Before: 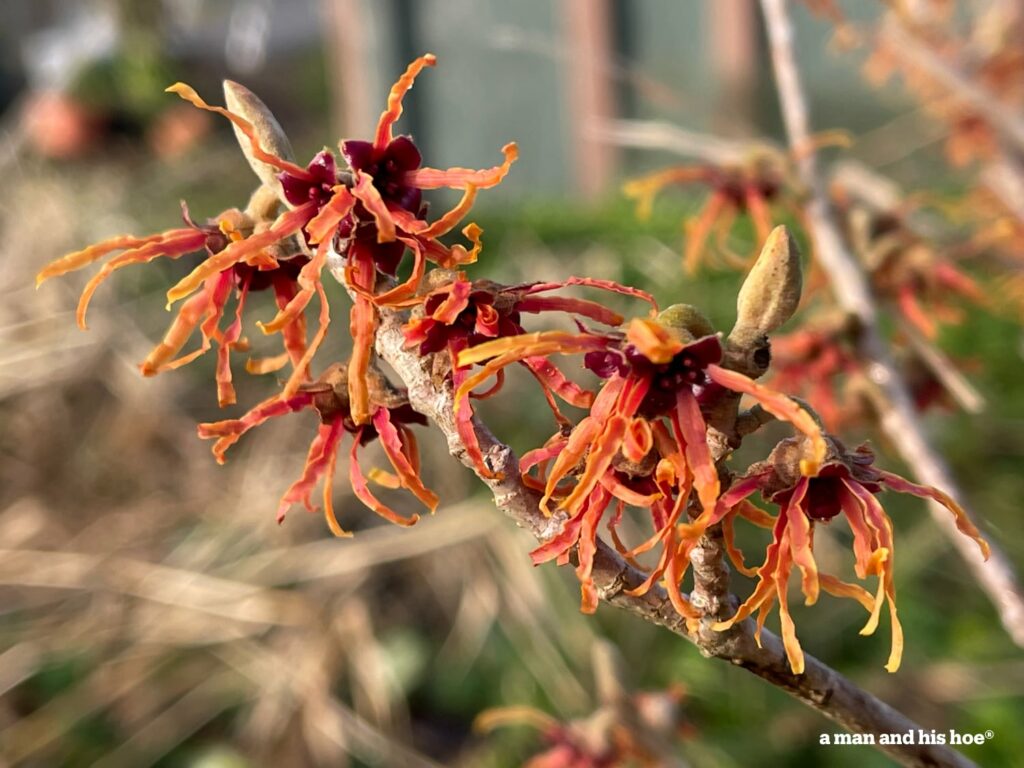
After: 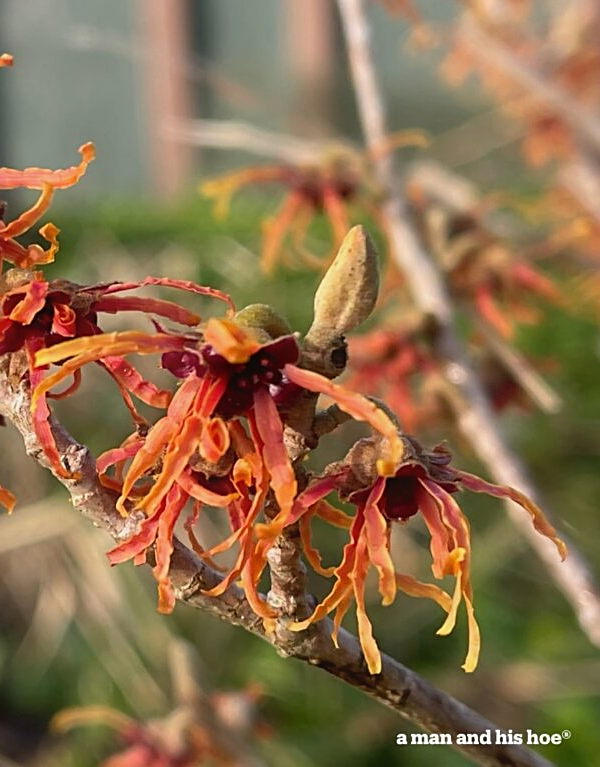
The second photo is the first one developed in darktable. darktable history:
contrast equalizer: octaves 7, y [[0.6 ×6], [0.55 ×6], [0 ×6], [0 ×6], [0 ×6]], mix -0.36
crop: left 41.402%
sharpen: on, module defaults
